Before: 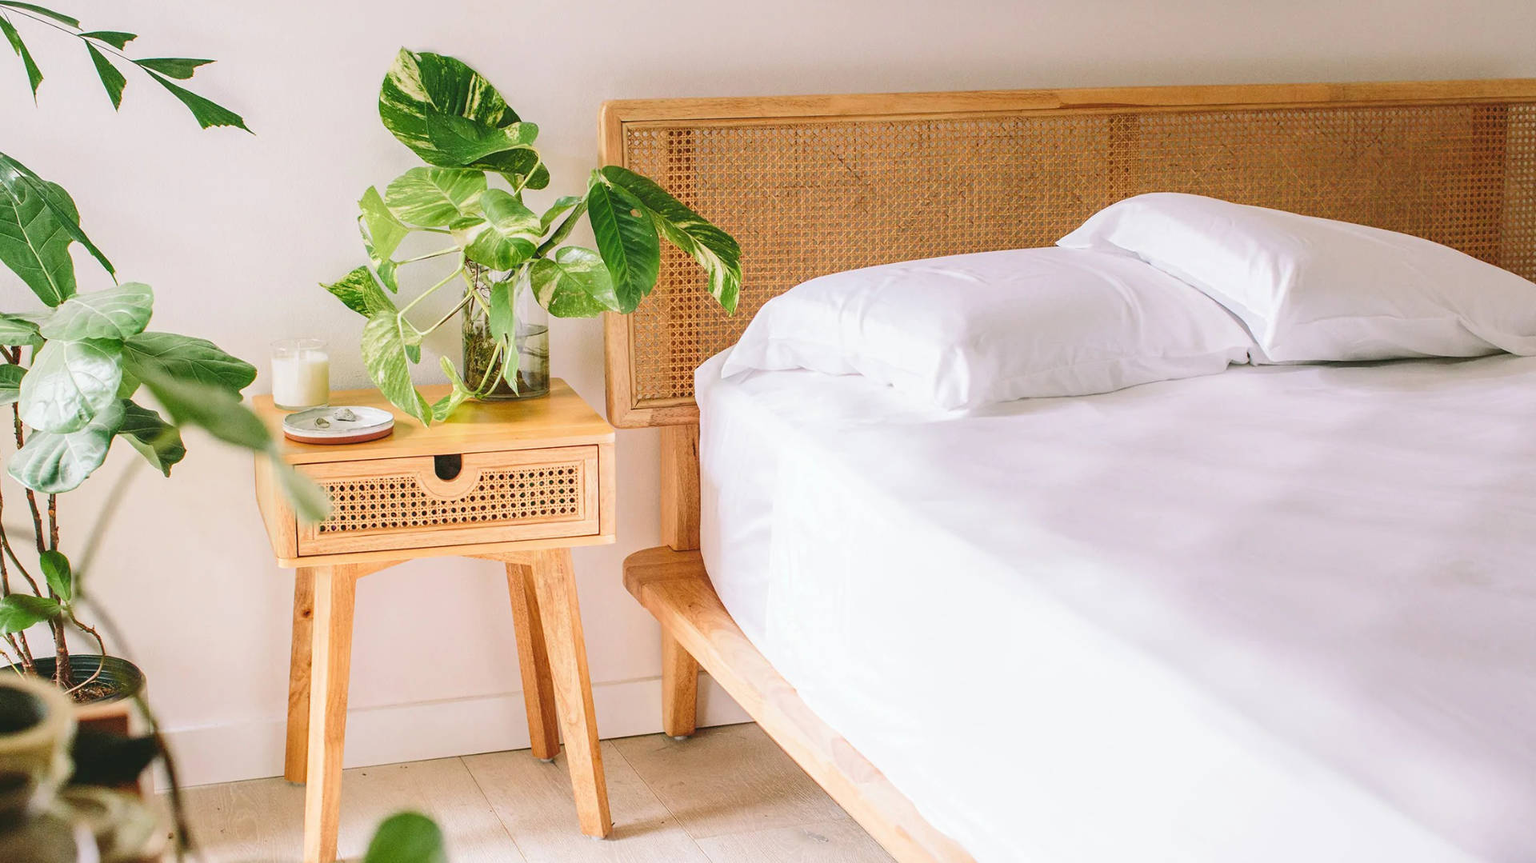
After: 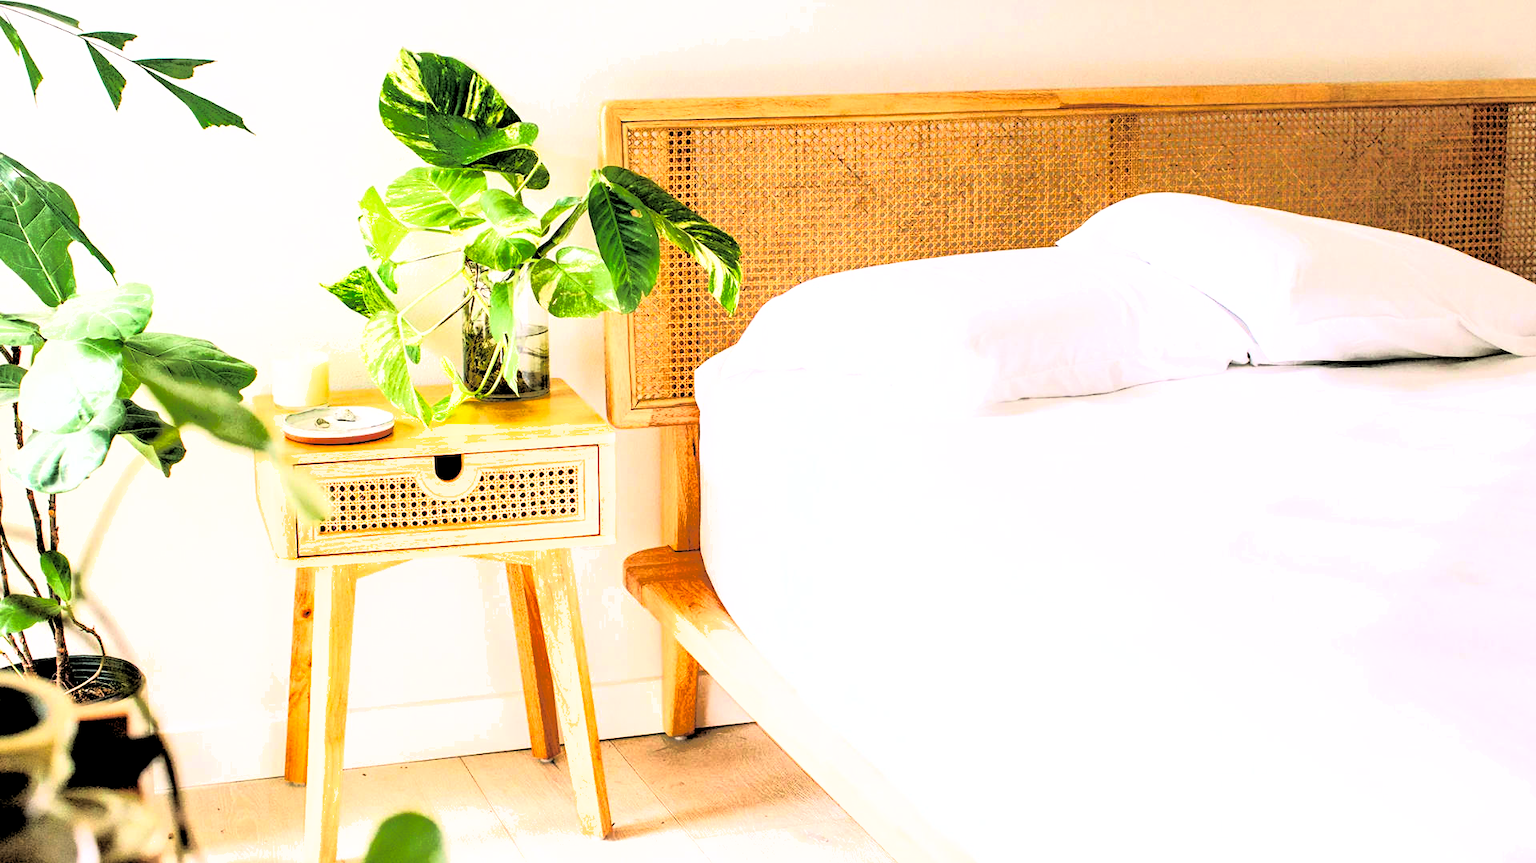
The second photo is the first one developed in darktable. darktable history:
shadows and highlights: on, module defaults
tone equalizer: -8 EV -0.75 EV, -7 EV -0.7 EV, -6 EV -0.6 EV, -5 EV -0.4 EV, -3 EV 0.4 EV, -2 EV 0.6 EV, -1 EV 0.7 EV, +0 EV 0.75 EV, edges refinement/feathering 500, mask exposure compensation -1.57 EV, preserve details no
rgb levels: levels [[0.029, 0.461, 0.922], [0, 0.5, 1], [0, 0.5, 1]]
base curve: curves: ch0 [(0, 0) (0.028, 0.03) (0.121, 0.232) (0.46, 0.748) (0.859, 0.968) (1, 1)]
